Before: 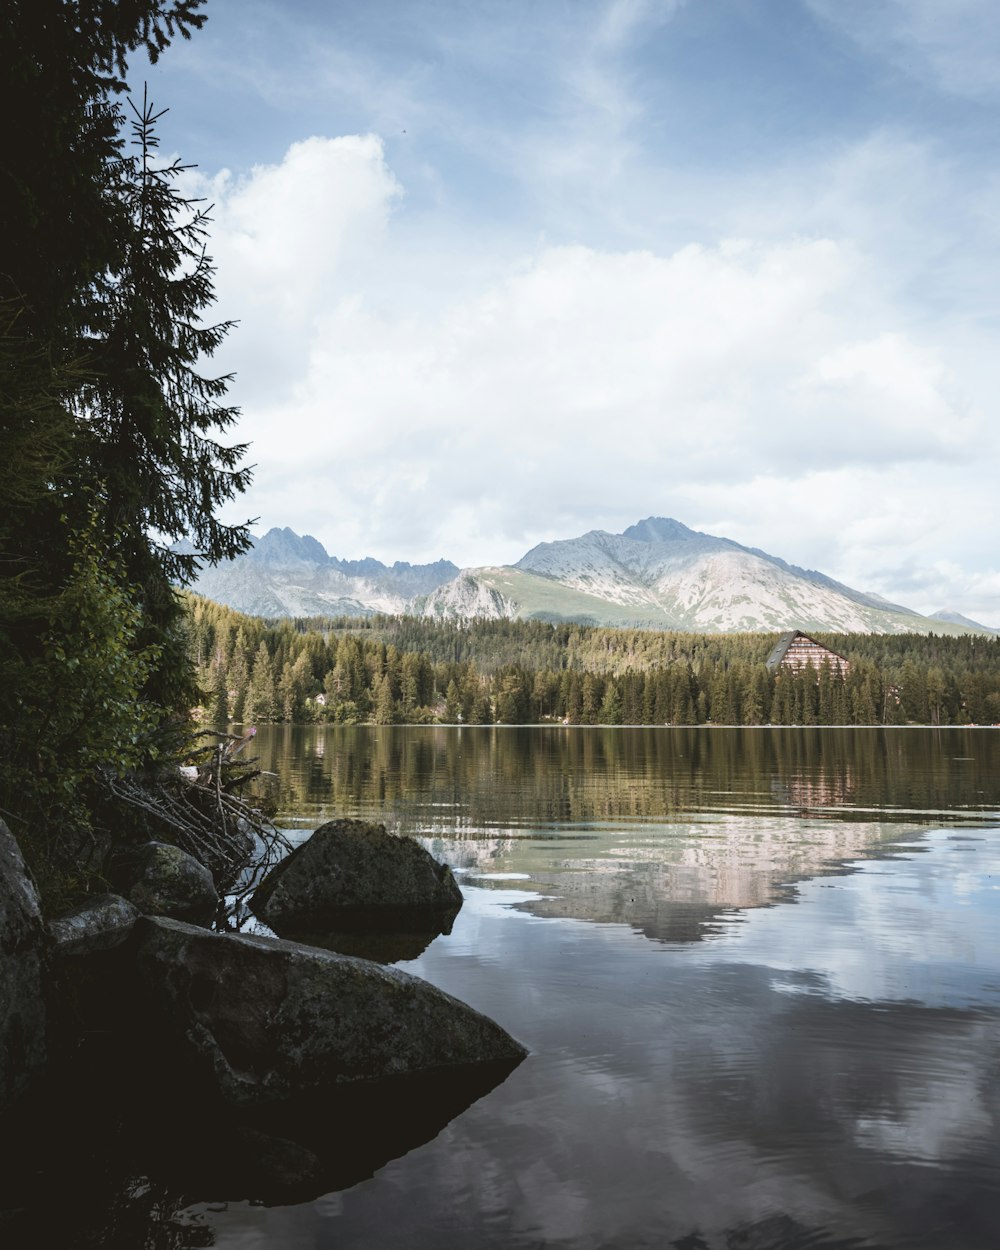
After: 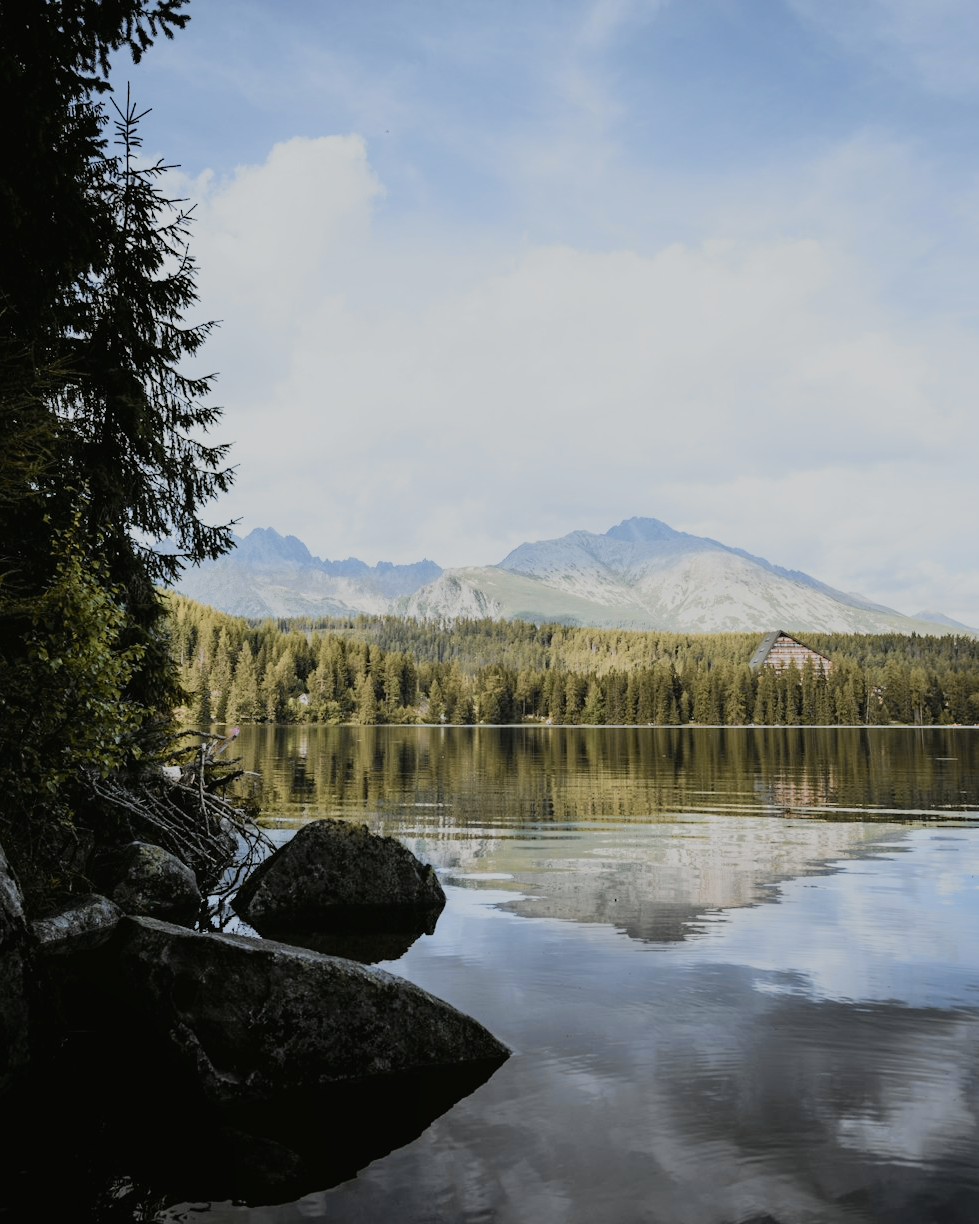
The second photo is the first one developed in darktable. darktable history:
tone curve: curves: ch0 [(0, 0) (0.07, 0.052) (0.23, 0.254) (0.486, 0.53) (0.822, 0.825) (0.994, 0.955)]; ch1 [(0, 0) (0.226, 0.261) (0.379, 0.442) (0.469, 0.472) (0.495, 0.495) (0.514, 0.504) (0.561, 0.568) (0.59, 0.612) (1, 1)]; ch2 [(0, 0) (0.269, 0.299) (0.459, 0.441) (0.498, 0.499) (0.523, 0.52) (0.551, 0.576) (0.629, 0.643) (0.659, 0.681) (0.718, 0.764) (1, 1)], color space Lab, independent channels, preserve colors none
filmic rgb: black relative exposure -7.09 EV, white relative exposure 5.38 EV, hardness 3.02
local contrast: mode bilateral grid, contrast 99, coarseness 100, detail 94%, midtone range 0.2
tone equalizer: on, module defaults
crop: left 1.732%, right 0.287%, bottom 2.029%
